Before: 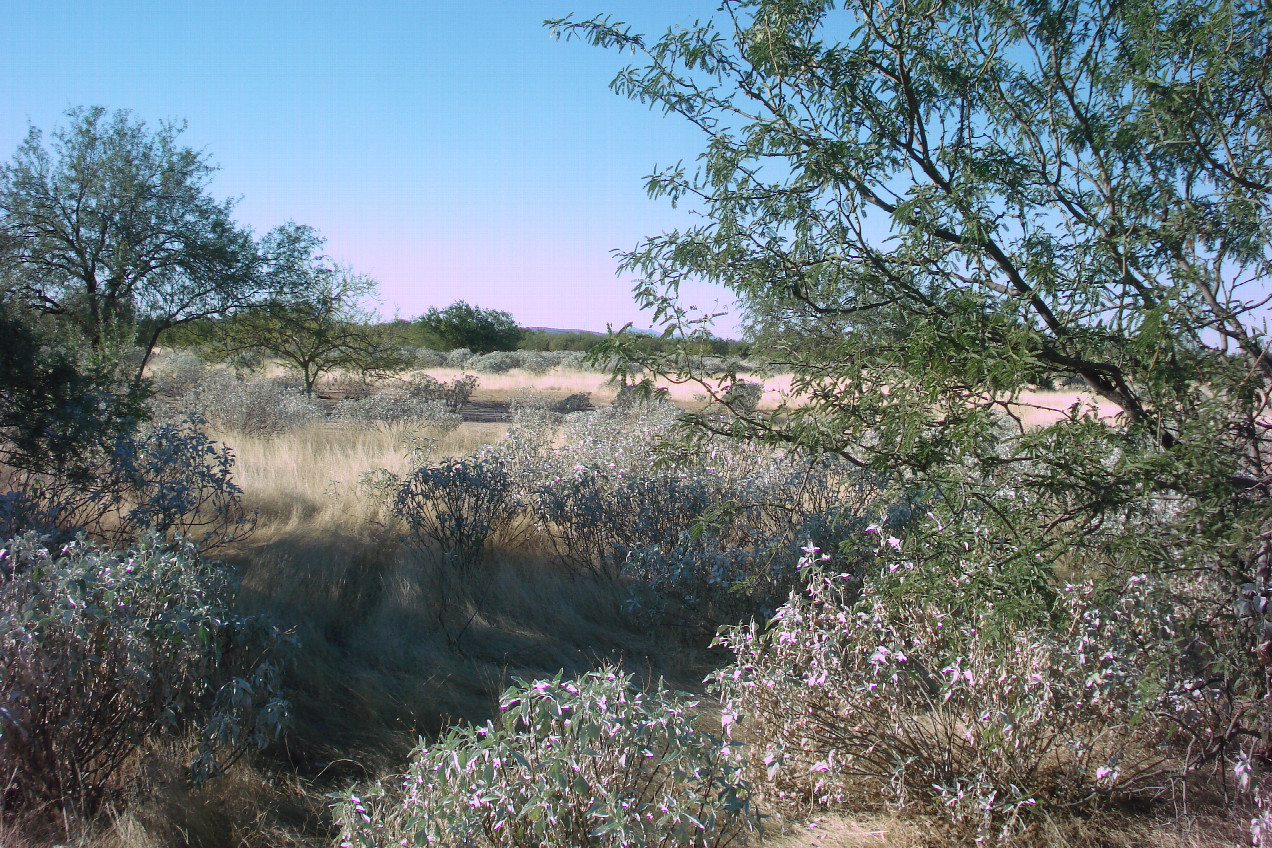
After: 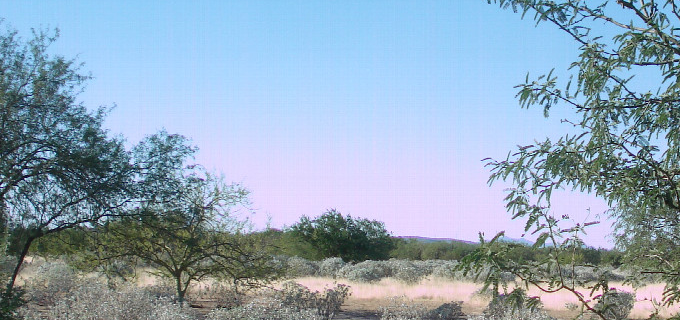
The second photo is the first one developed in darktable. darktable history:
exposure: black level correction 0.001, compensate exposure bias true, compensate highlight preservation false
crop: left 10.066%, top 10.745%, right 36.416%, bottom 51.424%
